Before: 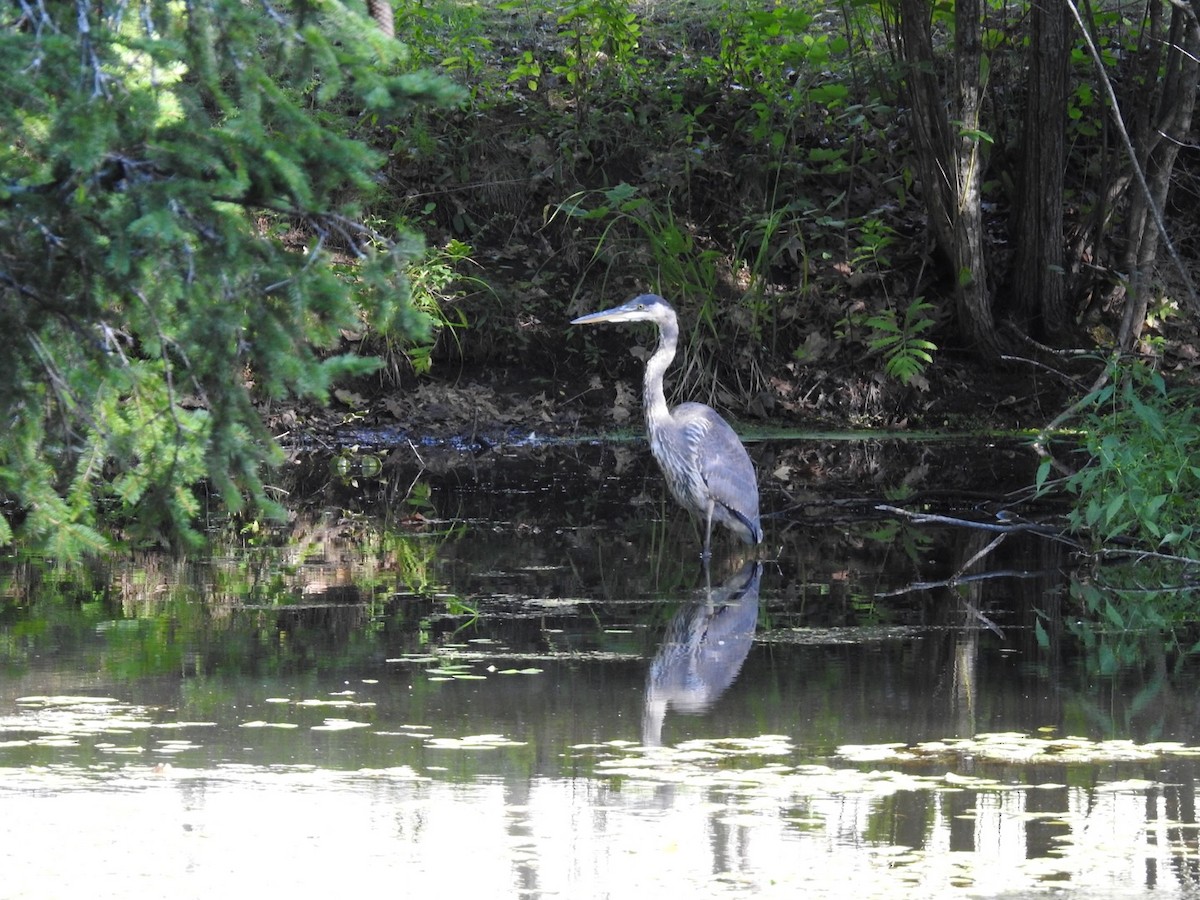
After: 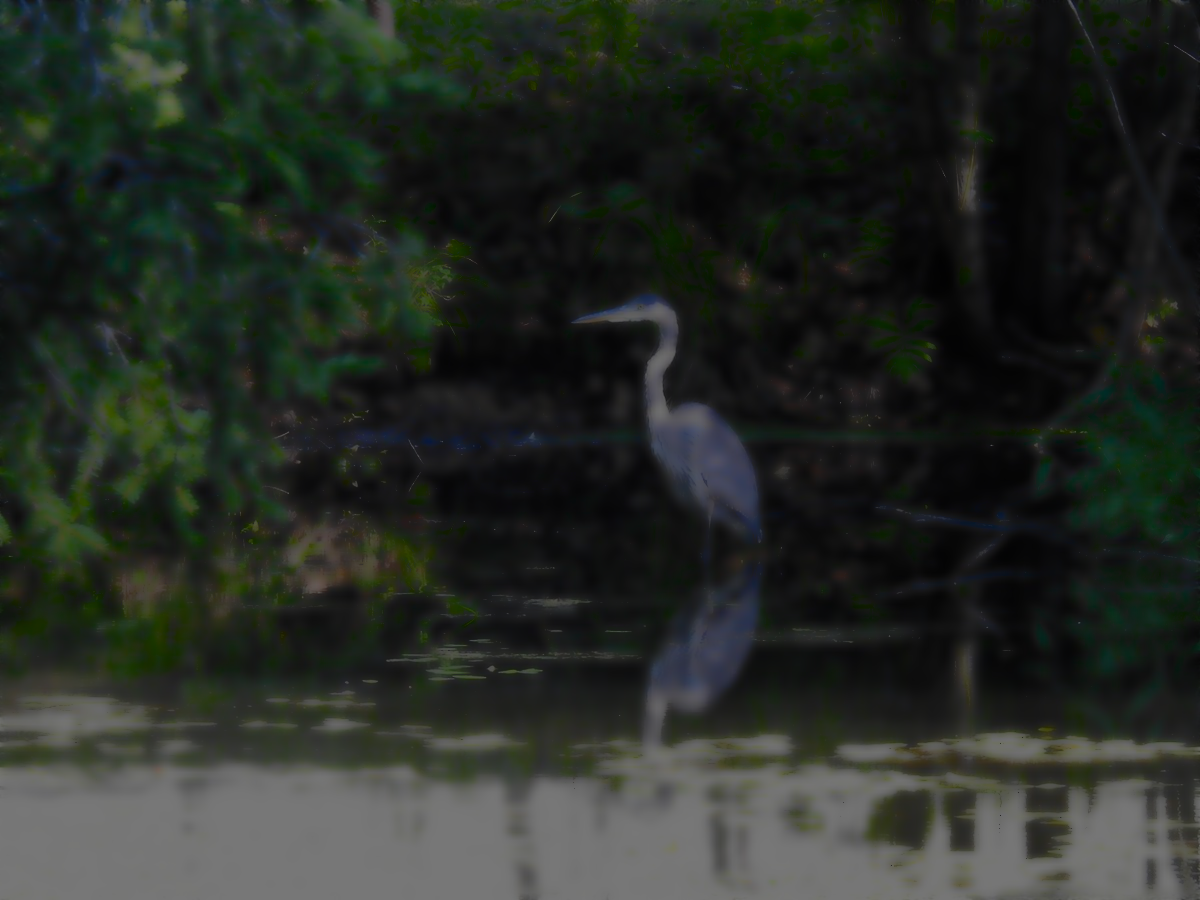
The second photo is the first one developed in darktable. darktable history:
exposure: exposure -2.446 EV, compensate highlight preservation false
color balance rgb: perceptual saturation grading › global saturation 20%, perceptual saturation grading › highlights -25%, perceptual saturation grading › shadows 25%
lowpass: radius 4, soften with bilateral filter, unbound 0
